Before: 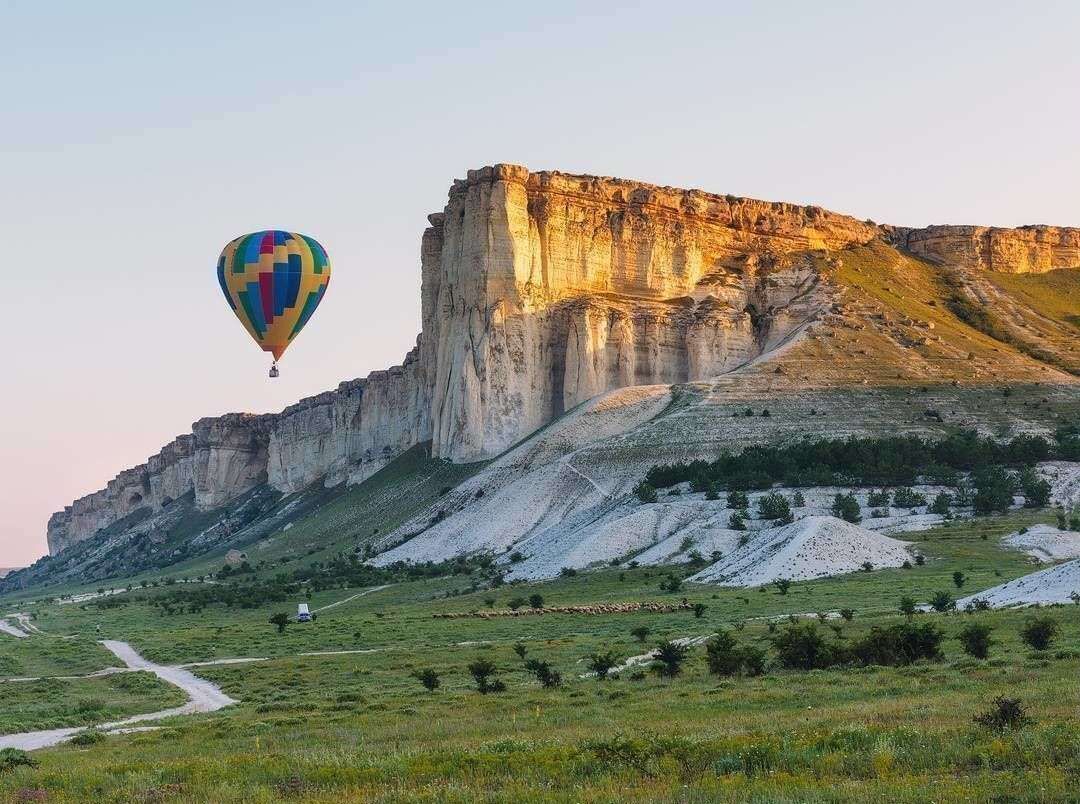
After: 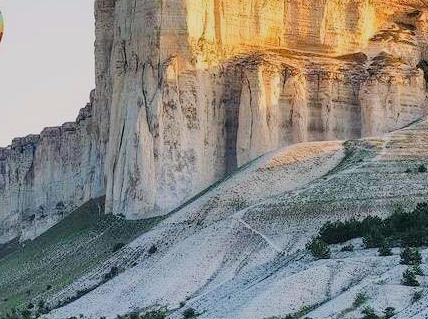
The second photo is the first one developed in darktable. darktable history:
crop: left 30.333%, top 30.47%, right 30.003%, bottom 29.796%
filmic rgb: black relative exposure -7.65 EV, white relative exposure 4.56 EV, hardness 3.61
exposure: black level correction 0, exposure 0.393 EV, compensate highlight preservation false
tone equalizer: on, module defaults
